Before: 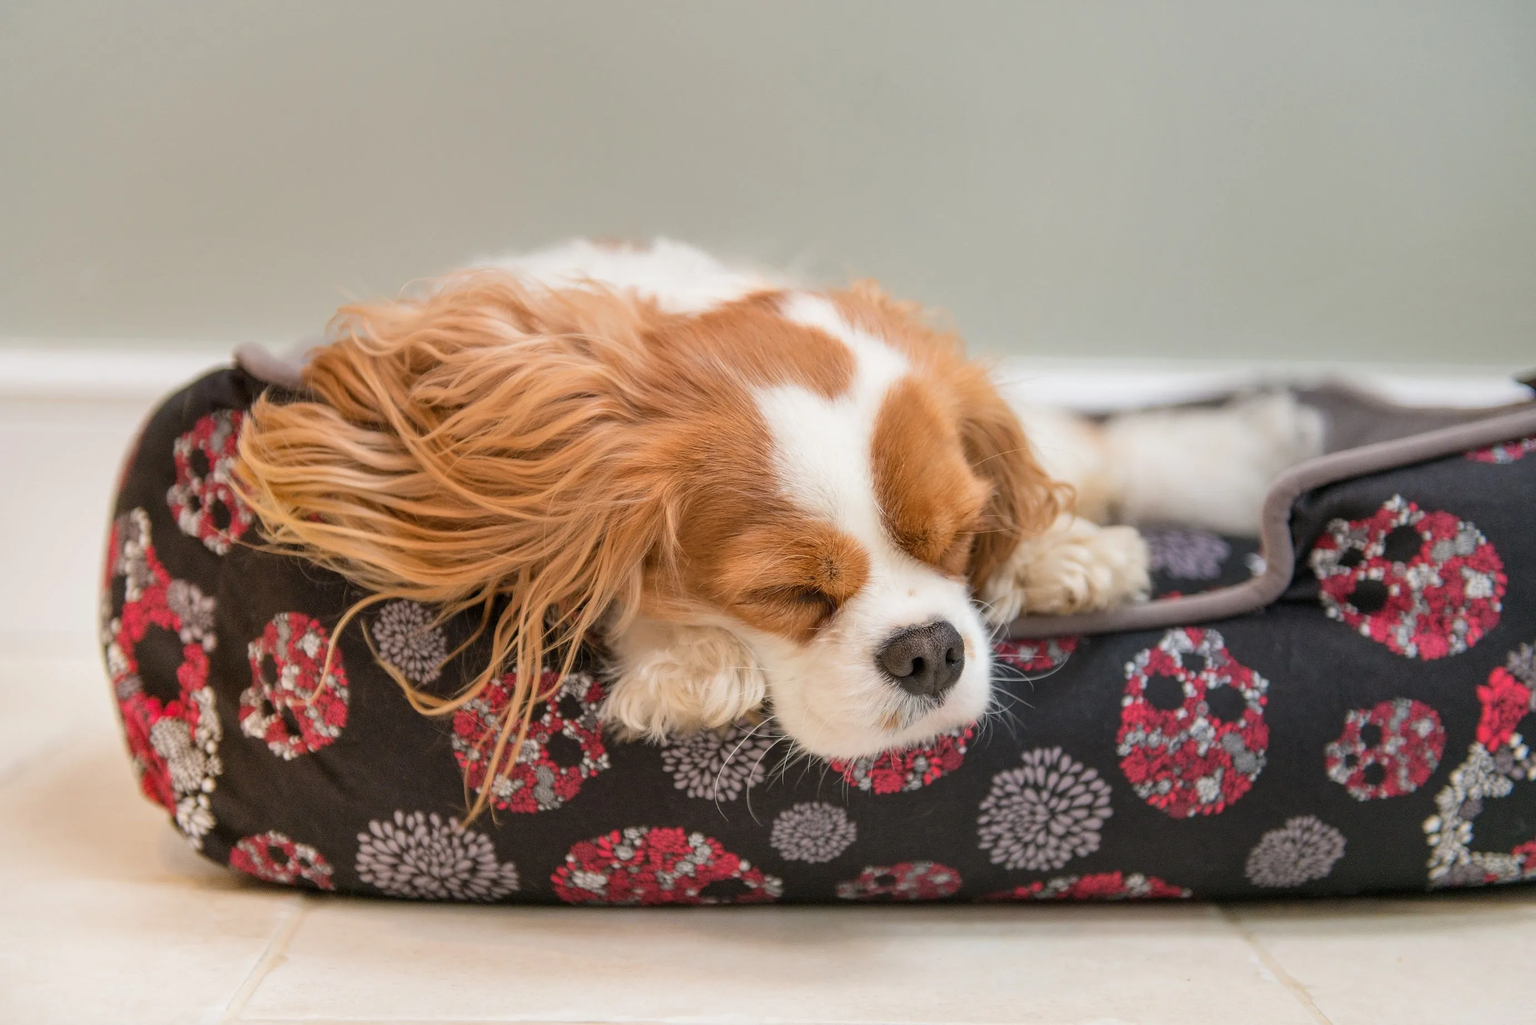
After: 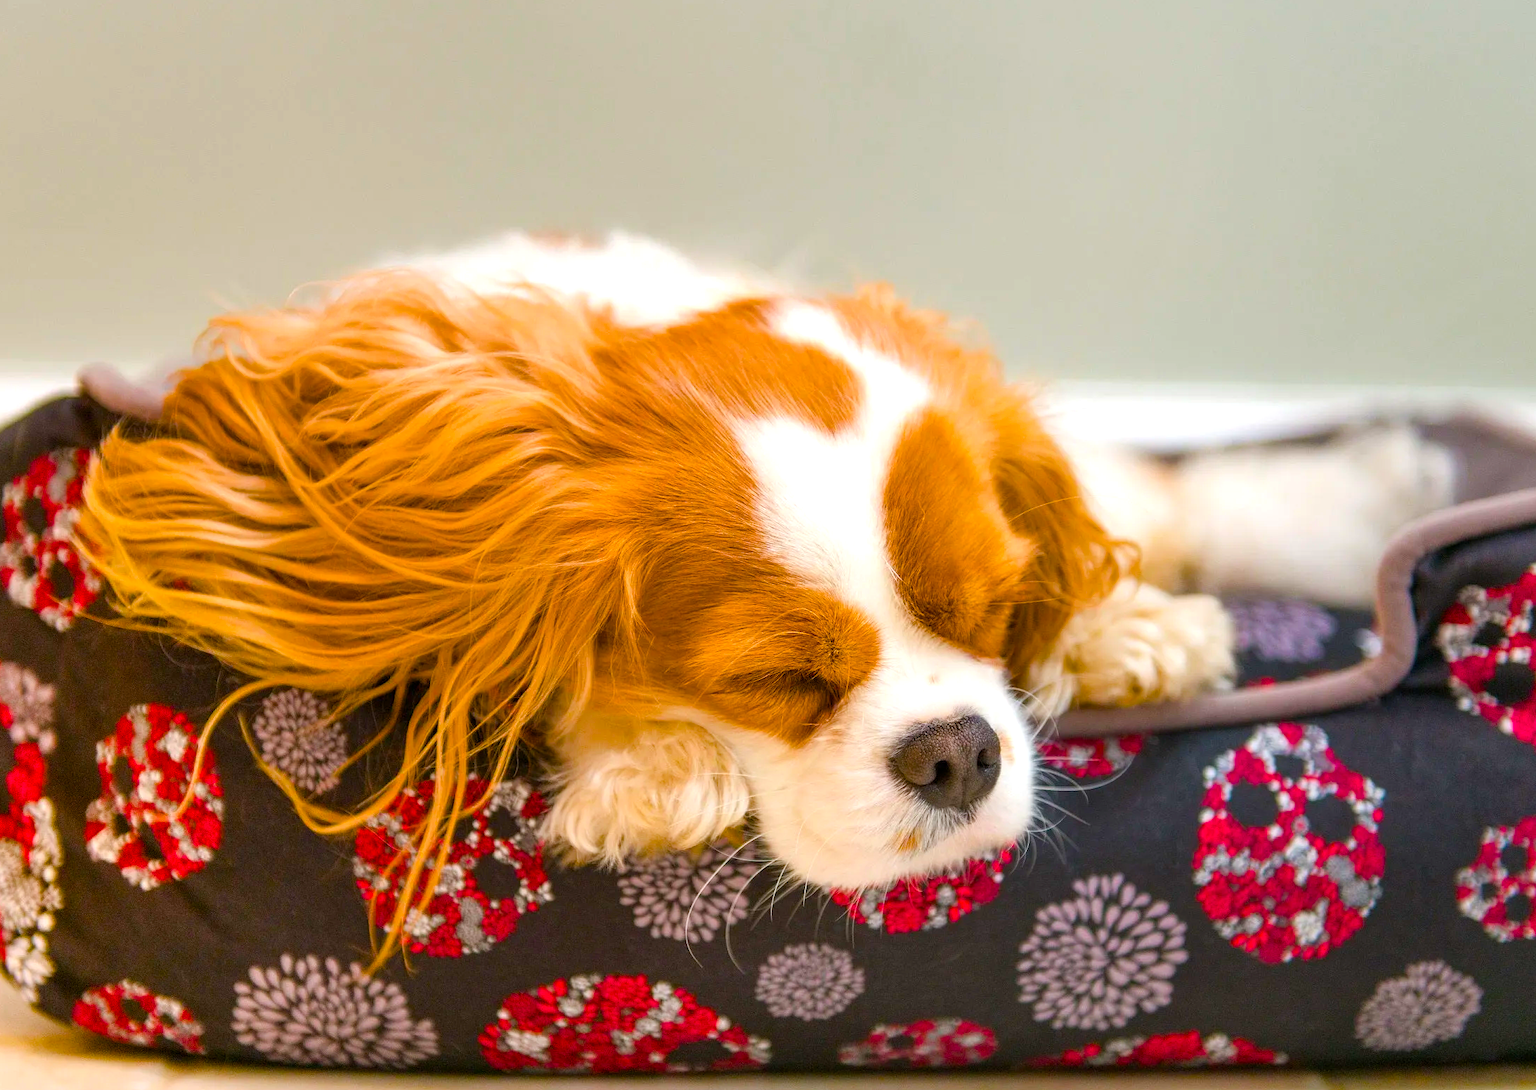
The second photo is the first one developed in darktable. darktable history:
color balance rgb: linear chroma grading › shadows 10%, linear chroma grading › highlights 10%, linear chroma grading › global chroma 15%, linear chroma grading › mid-tones 15%, perceptual saturation grading › global saturation 40%, perceptual saturation grading › highlights -25%, perceptual saturation grading › mid-tones 35%, perceptual saturation grading › shadows 35%, perceptual brilliance grading › global brilliance 11.29%, global vibrance 11.29%
crop: left 11.225%, top 5.381%, right 9.565%, bottom 10.314%
